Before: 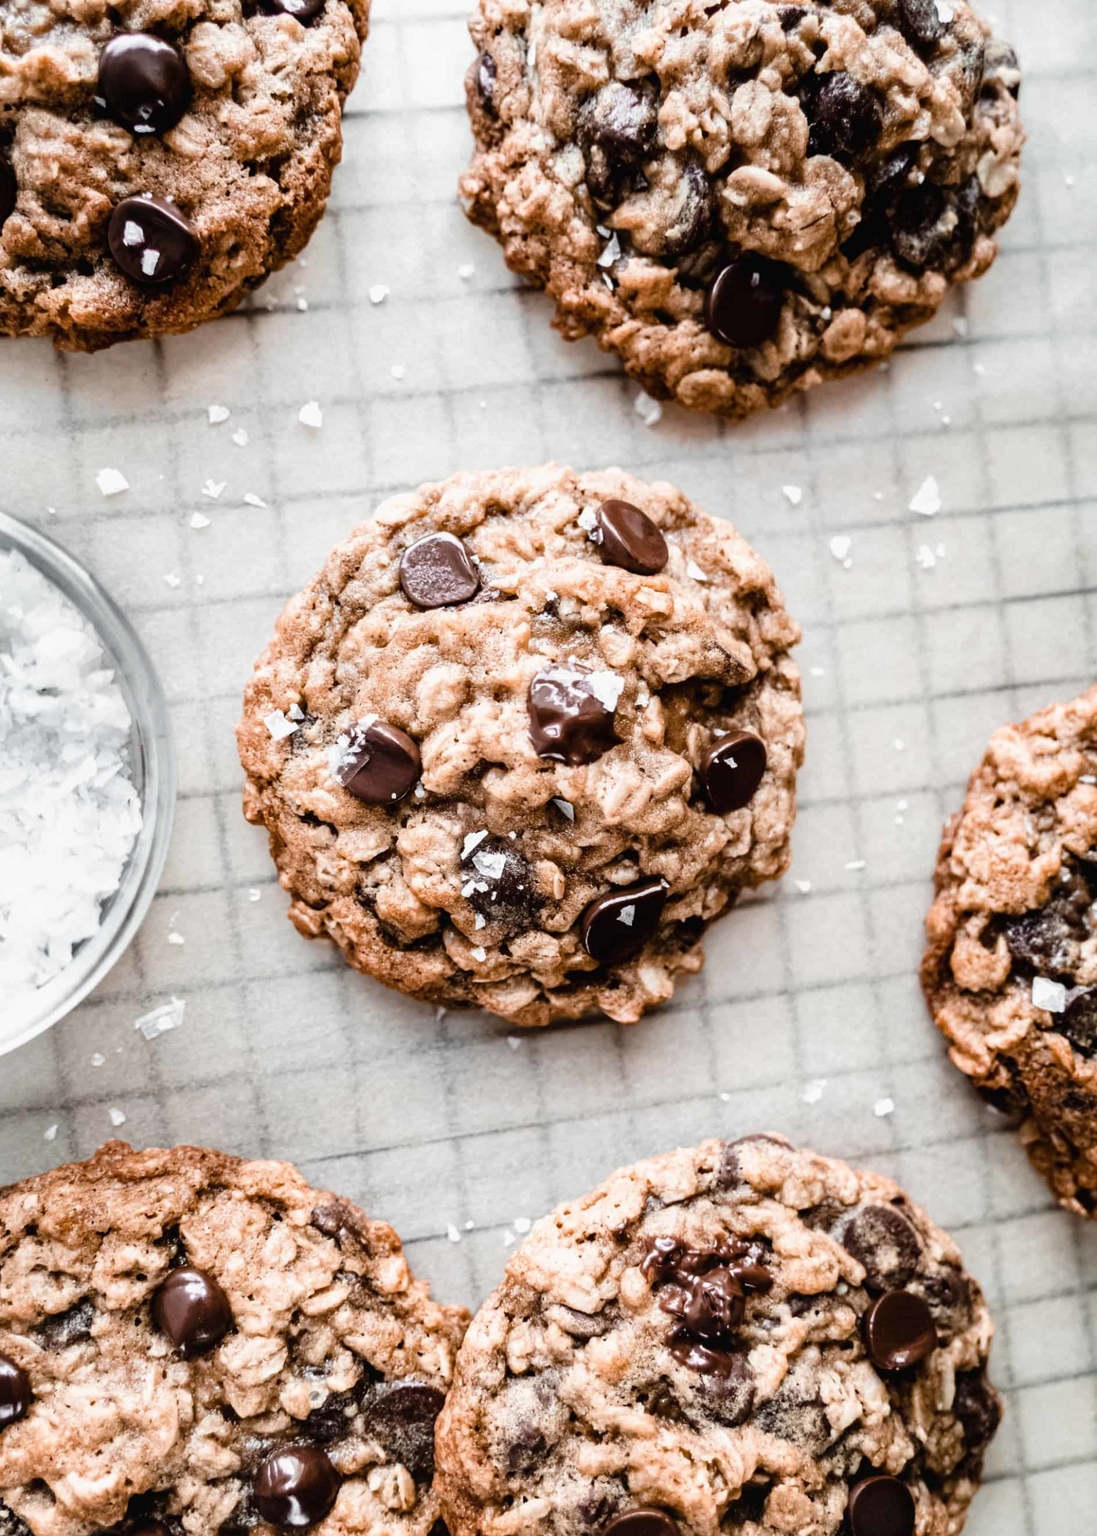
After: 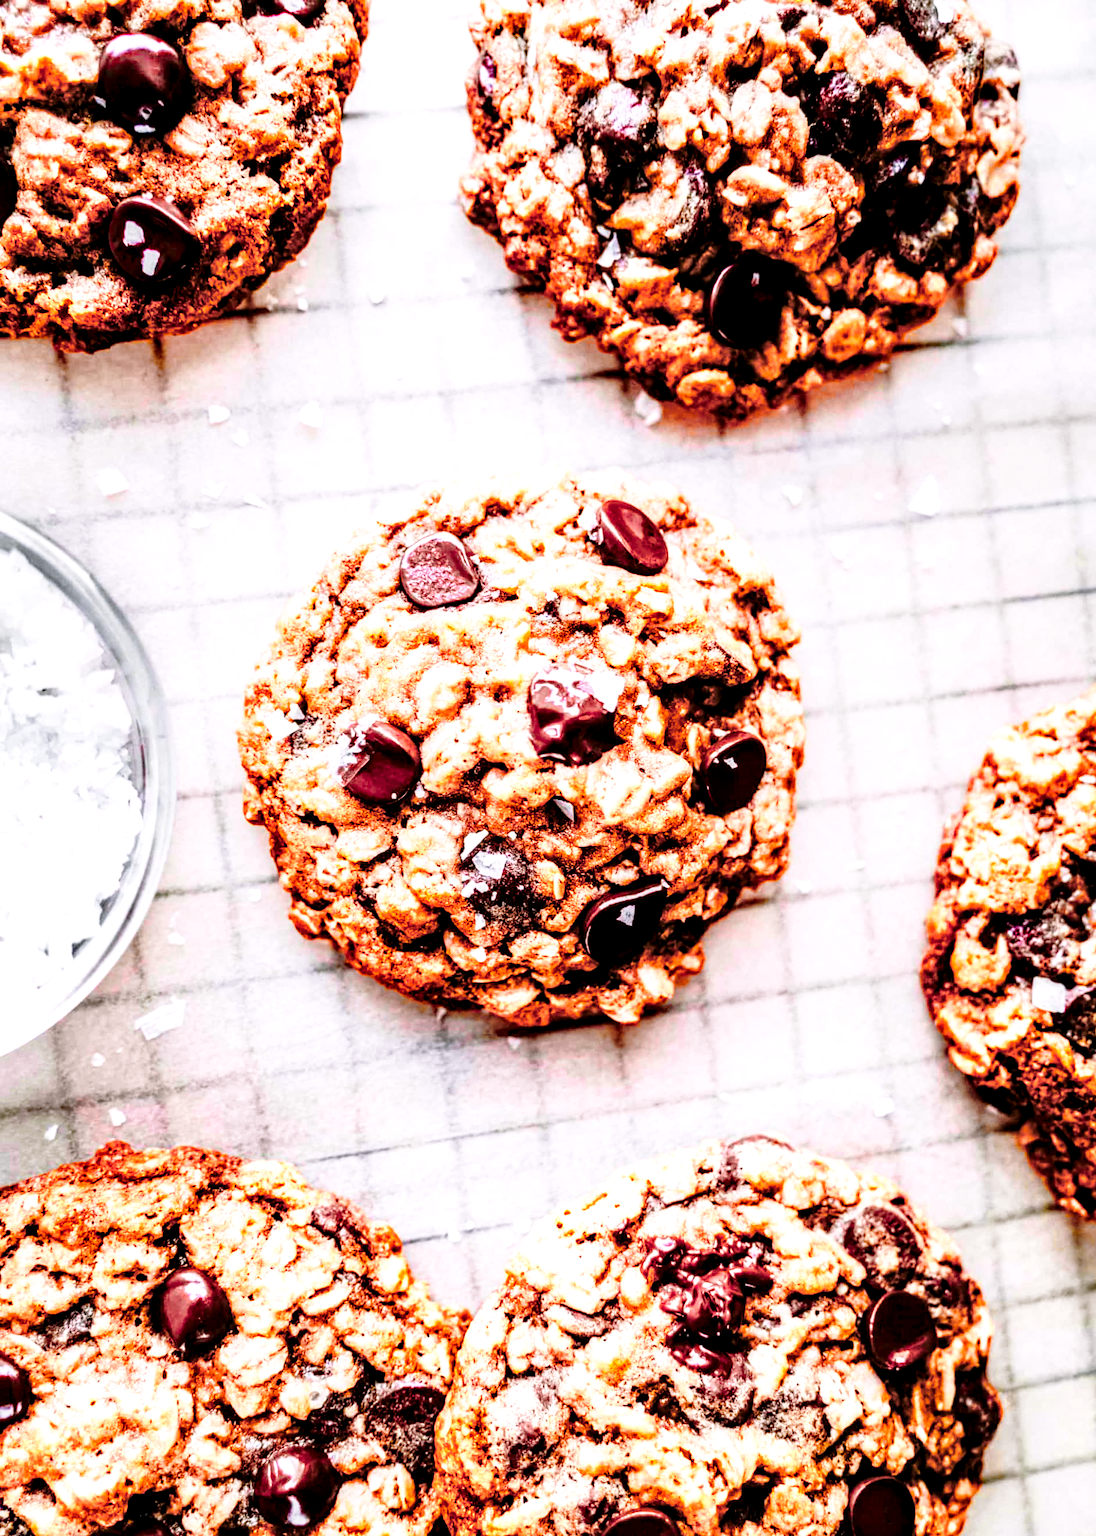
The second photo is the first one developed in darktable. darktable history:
local contrast: highlights 60%, shadows 63%, detail 160%
color balance rgb: highlights gain › chroma 2.022%, highlights gain › hue 291.25°, perceptual saturation grading › global saturation 36.422%, perceptual saturation grading › shadows 36.191%, global vibrance 44.472%
base curve: curves: ch0 [(0, 0) (0.028, 0.03) (0.121, 0.232) (0.46, 0.748) (0.859, 0.968) (1, 1)], preserve colors none
color zones: curves: ch0 [(0.257, 0.558) (0.75, 0.565)]; ch1 [(0.004, 0.857) (0.14, 0.416) (0.257, 0.695) (0.442, 0.032) (0.736, 0.266) (0.891, 0.741)]; ch2 [(0, 0.623) (0.112, 0.436) (0.271, 0.474) (0.516, 0.64) (0.743, 0.286)]
